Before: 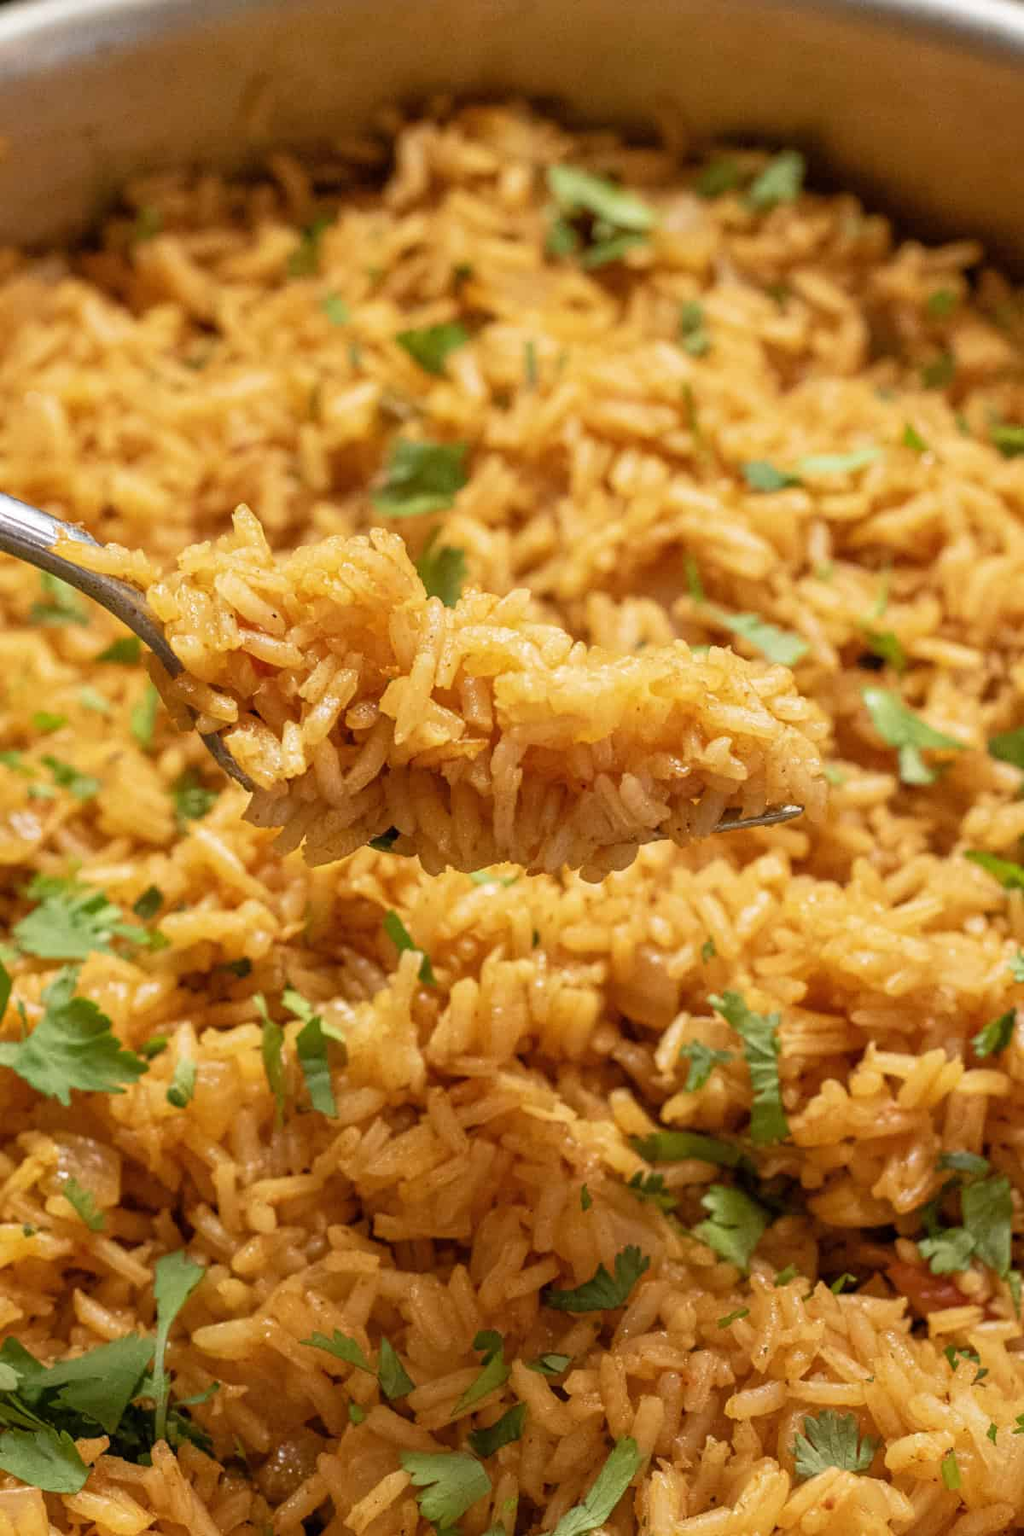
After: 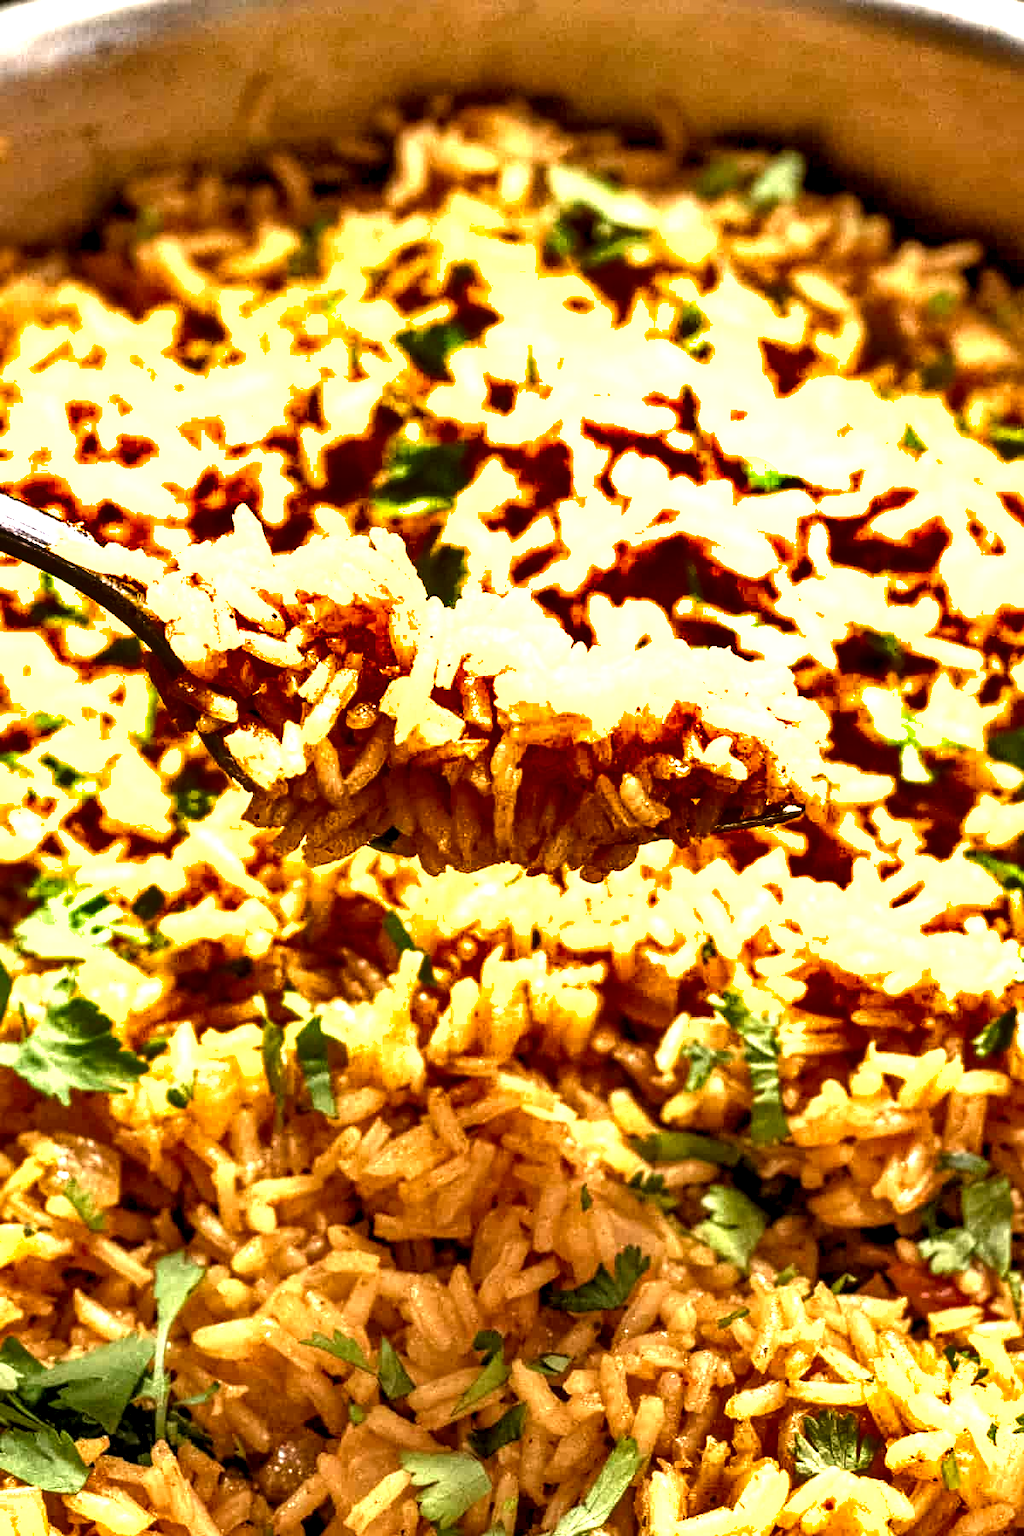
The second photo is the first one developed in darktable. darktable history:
shadows and highlights: white point adjustment 0.1, highlights -70, soften with gaussian
local contrast: highlights 60%, shadows 60%, detail 160%
levels: levels [0.012, 0.367, 0.697]
